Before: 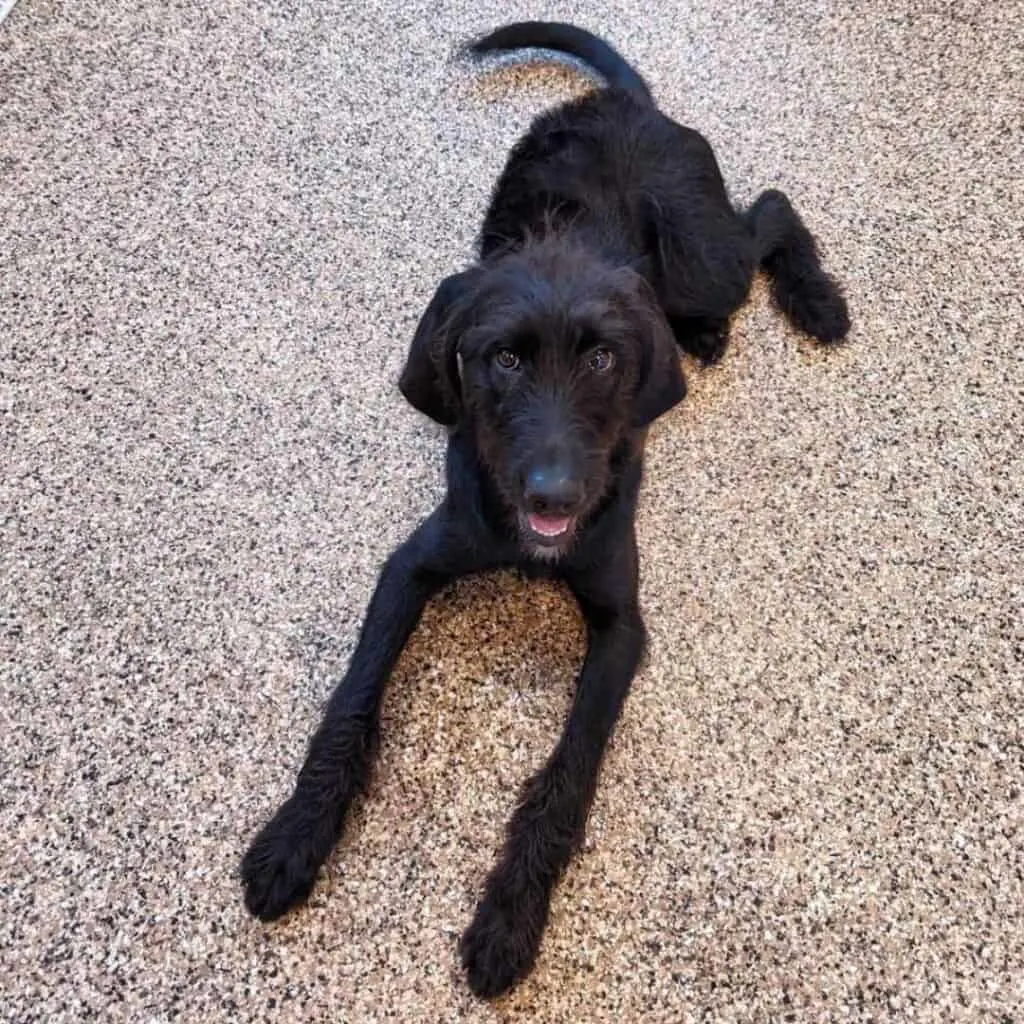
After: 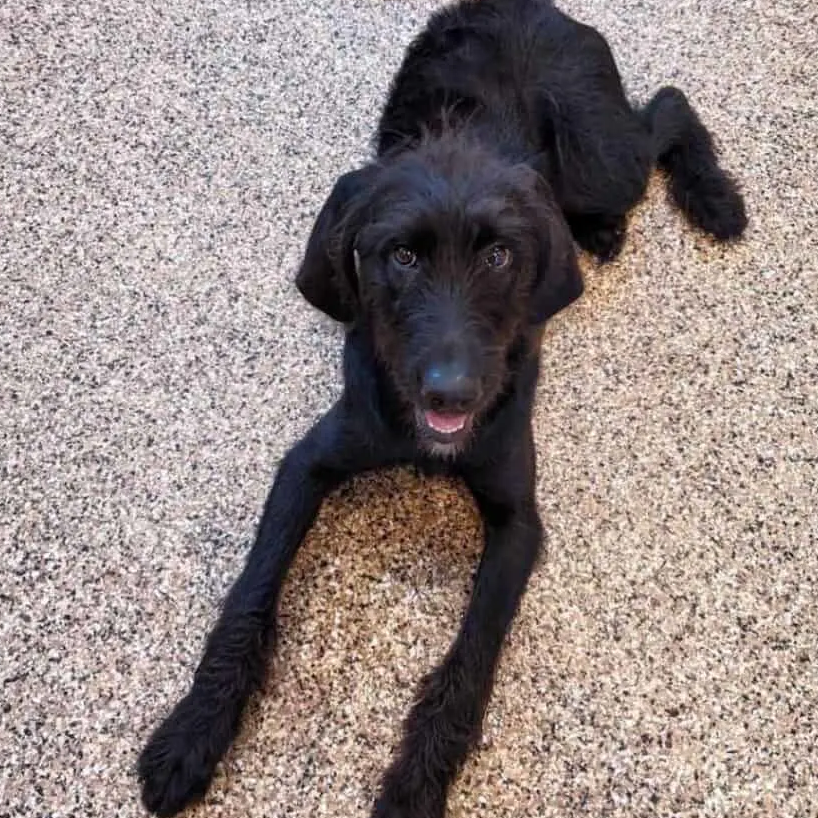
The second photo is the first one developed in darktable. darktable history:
exposure: compensate exposure bias true, compensate highlight preservation false
tone equalizer: on, module defaults
crop and rotate: left 10.071%, top 10.071%, right 10.02%, bottom 10.02%
